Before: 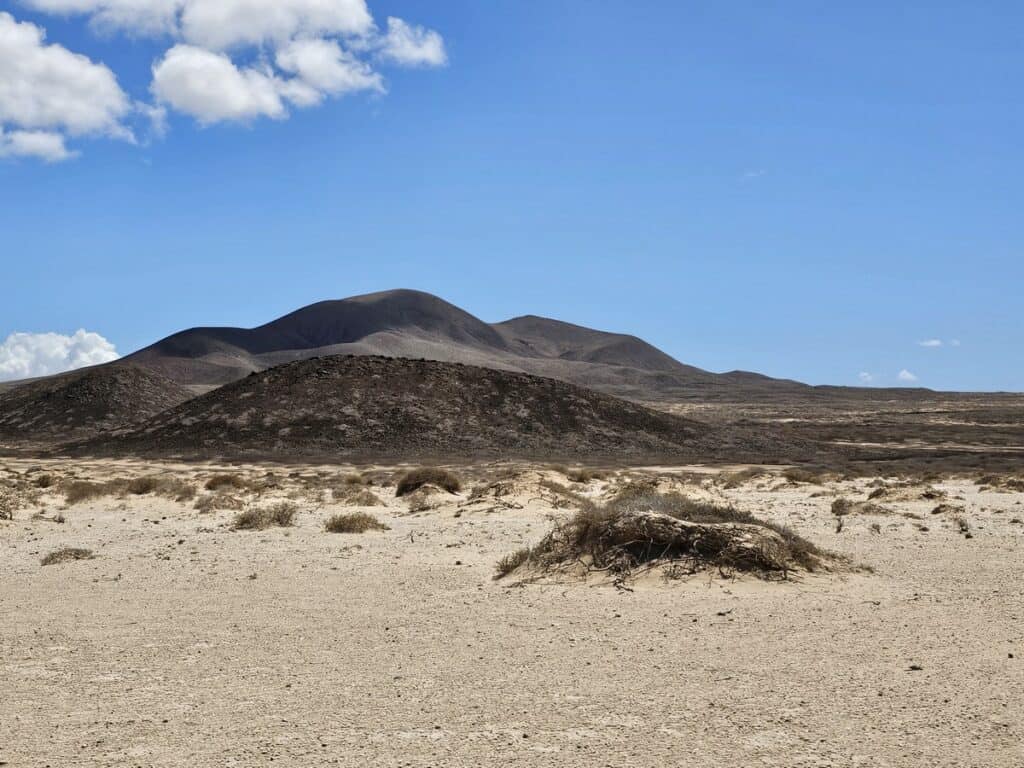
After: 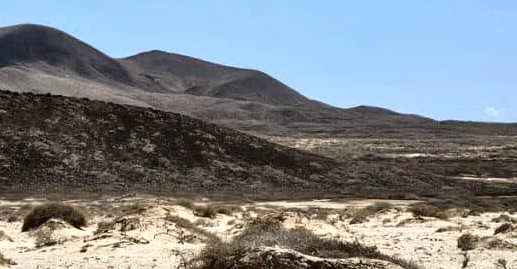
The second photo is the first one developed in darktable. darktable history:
tone curve: curves: ch0 [(0, 0) (0.003, 0.002) (0.011, 0.006) (0.025, 0.014) (0.044, 0.025) (0.069, 0.039) (0.1, 0.056) (0.136, 0.082) (0.177, 0.116) (0.224, 0.163) (0.277, 0.233) (0.335, 0.311) (0.399, 0.396) (0.468, 0.488) (0.543, 0.588) (0.623, 0.695) (0.709, 0.809) (0.801, 0.912) (0.898, 0.997) (1, 1)], color space Lab, independent channels
levels: black 0.034%, levels [0, 0.499, 1]
crop: left 36.534%, top 34.526%, right 12.974%, bottom 30.319%
